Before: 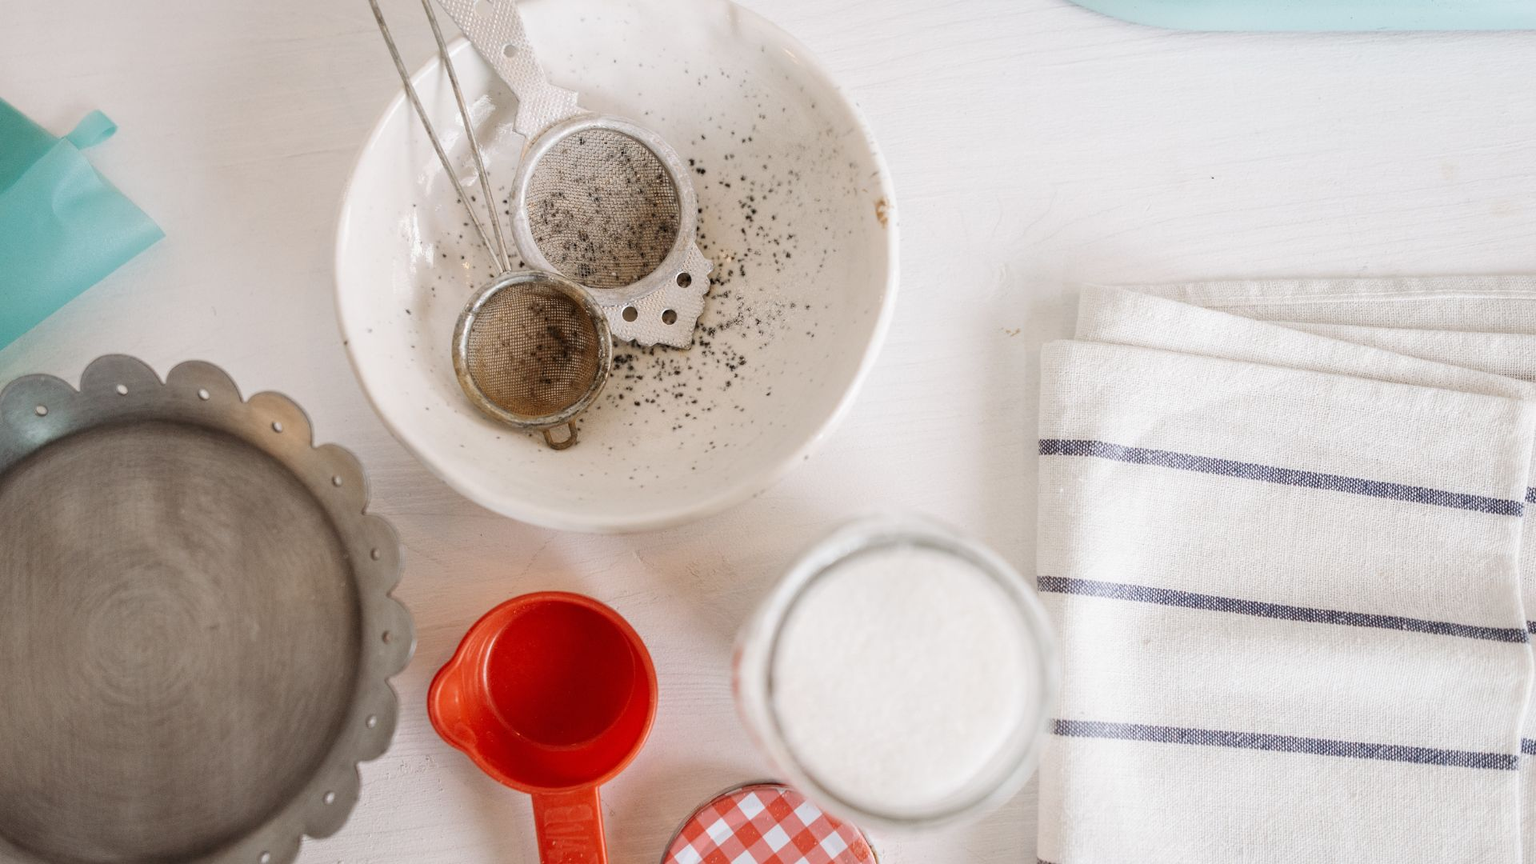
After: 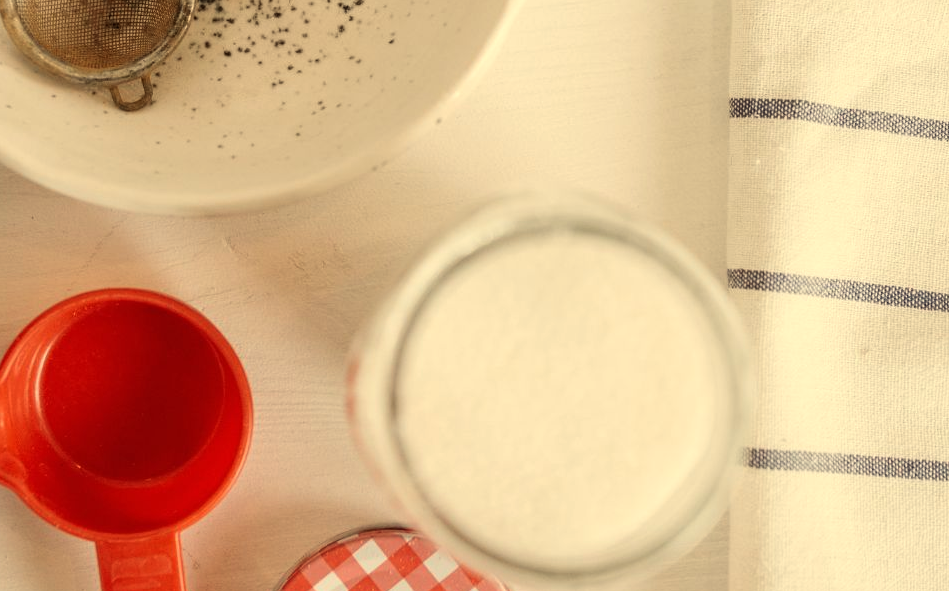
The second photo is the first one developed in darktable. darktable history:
crop: left 29.672%, top 41.786%, right 20.851%, bottom 3.487%
white balance: red 1.08, blue 0.791
